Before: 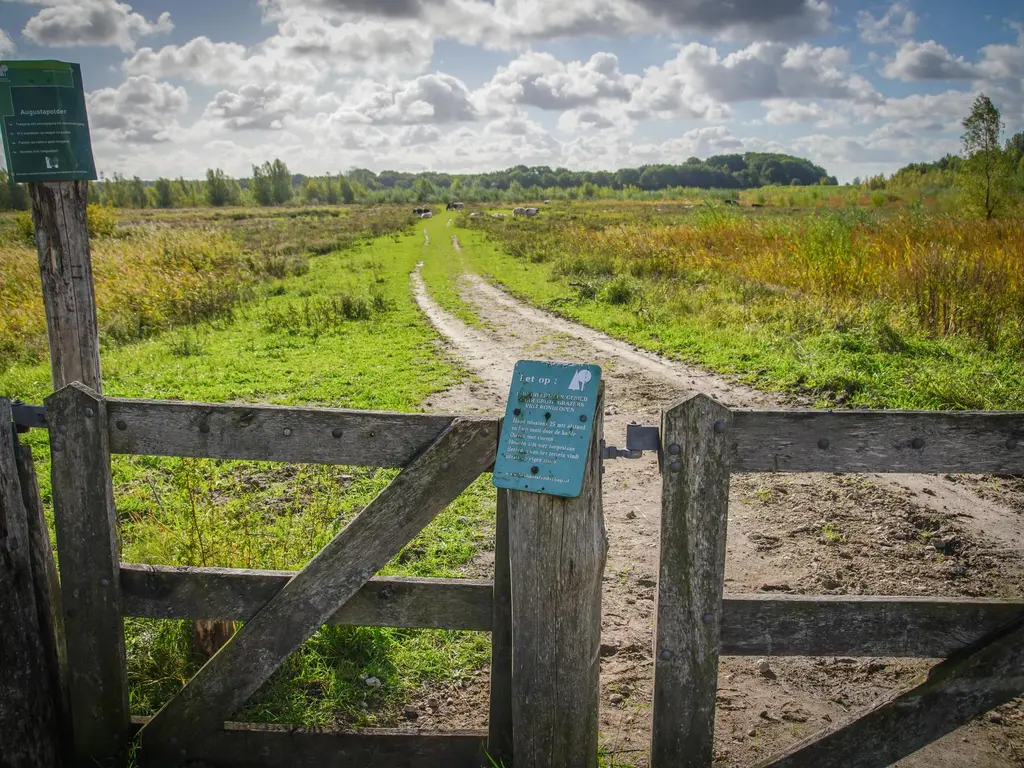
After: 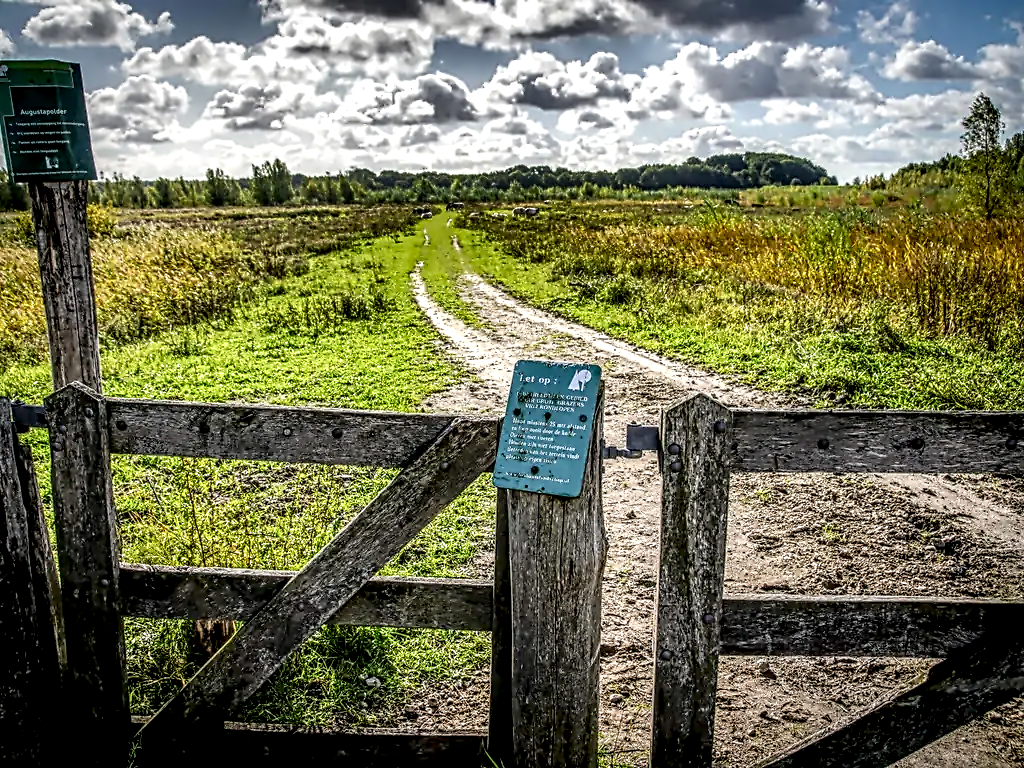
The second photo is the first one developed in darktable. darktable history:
local contrast: highlights 19%, detail 187%
tone equalizer: -8 EV -0.45 EV, -7 EV -0.401 EV, -6 EV -0.332 EV, -5 EV -0.201 EV, -3 EV 0.24 EV, -2 EV 0.345 EV, -1 EV 0.402 EV, +0 EV 0.428 EV
contrast equalizer: octaves 7, y [[0.5, 0.5, 0.5, 0.515, 0.749, 0.84], [0.5 ×6], [0.5 ×6], [0, 0, 0, 0.001, 0.067, 0.262], [0 ×6]]
shadows and highlights: shadows 20.91, highlights -82.7, soften with gaussian
exposure: black level correction 0.009, exposure -0.16 EV, compensate highlight preservation false
